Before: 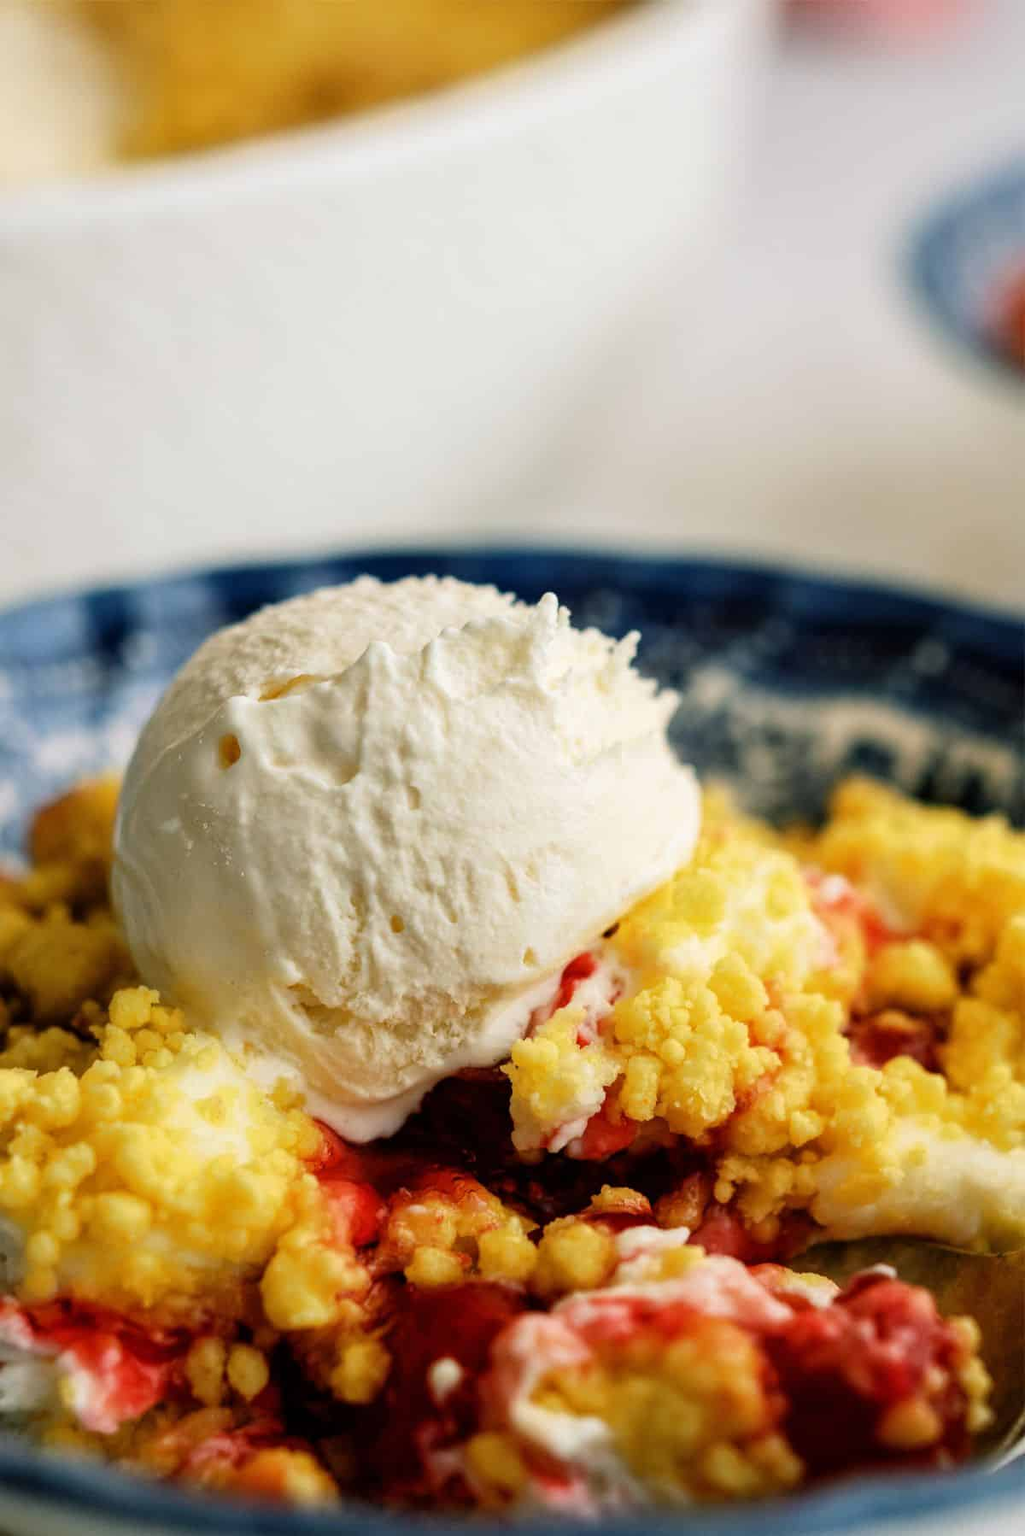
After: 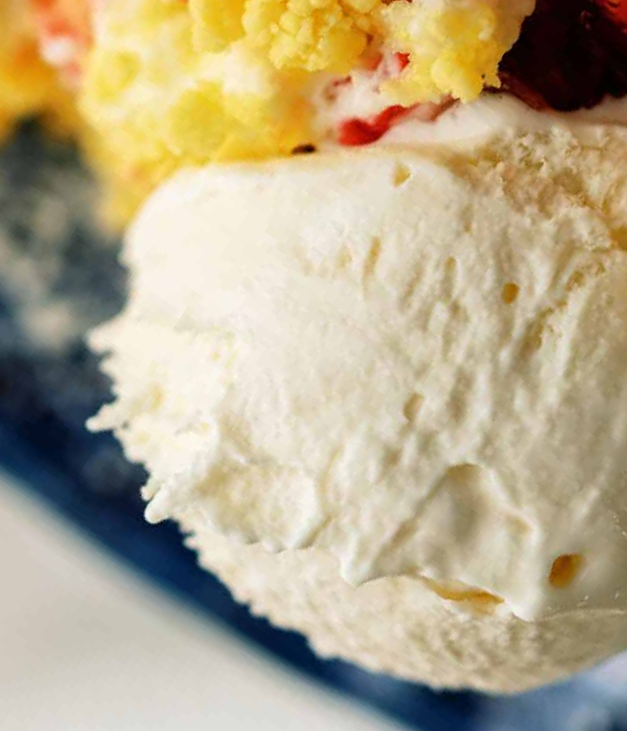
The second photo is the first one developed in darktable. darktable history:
crop and rotate: angle 147.04°, left 9.101%, top 15.684%, right 4.452%, bottom 17.053%
